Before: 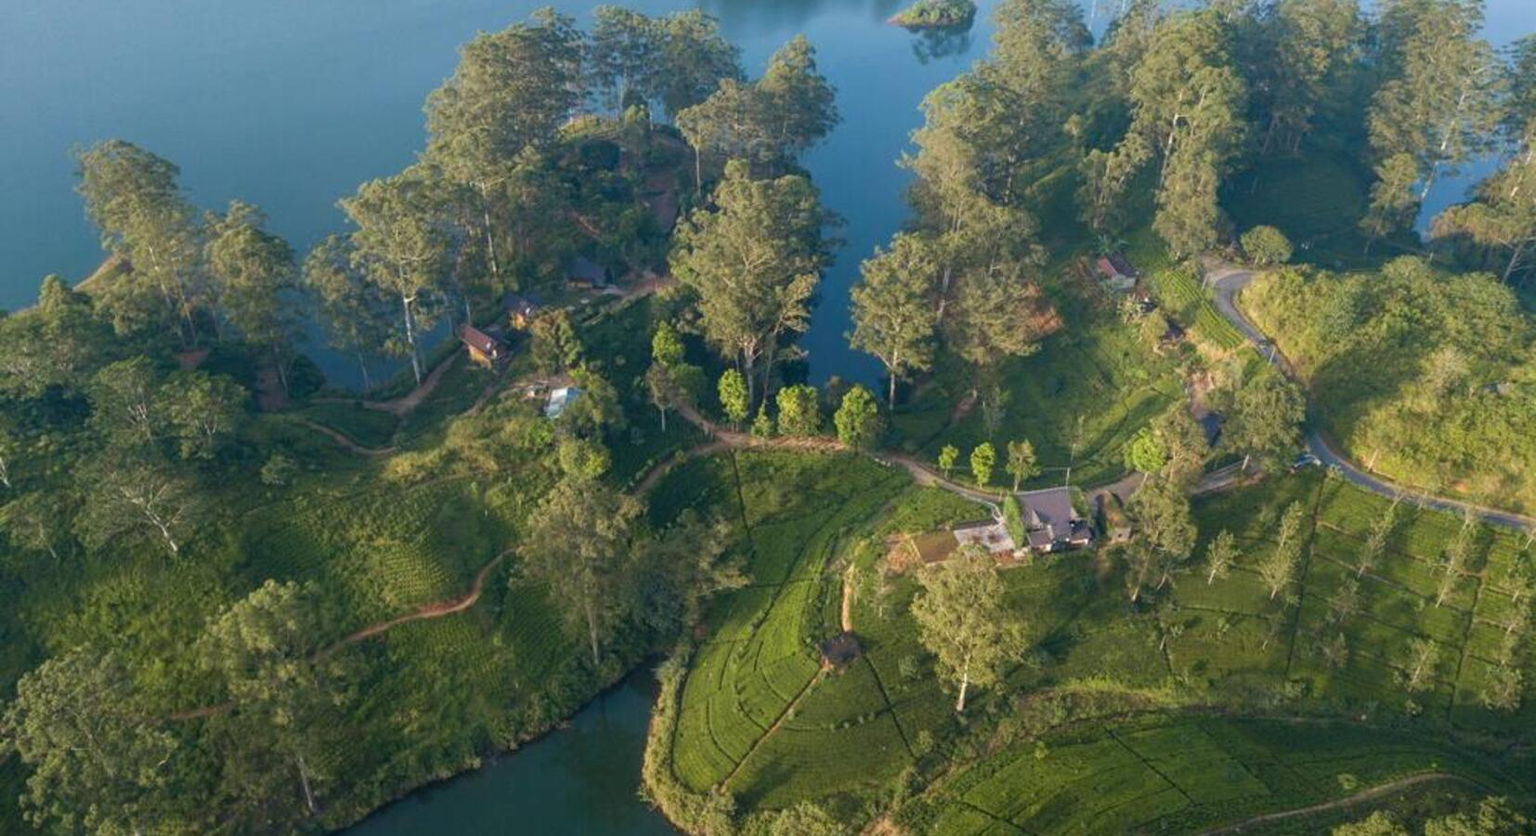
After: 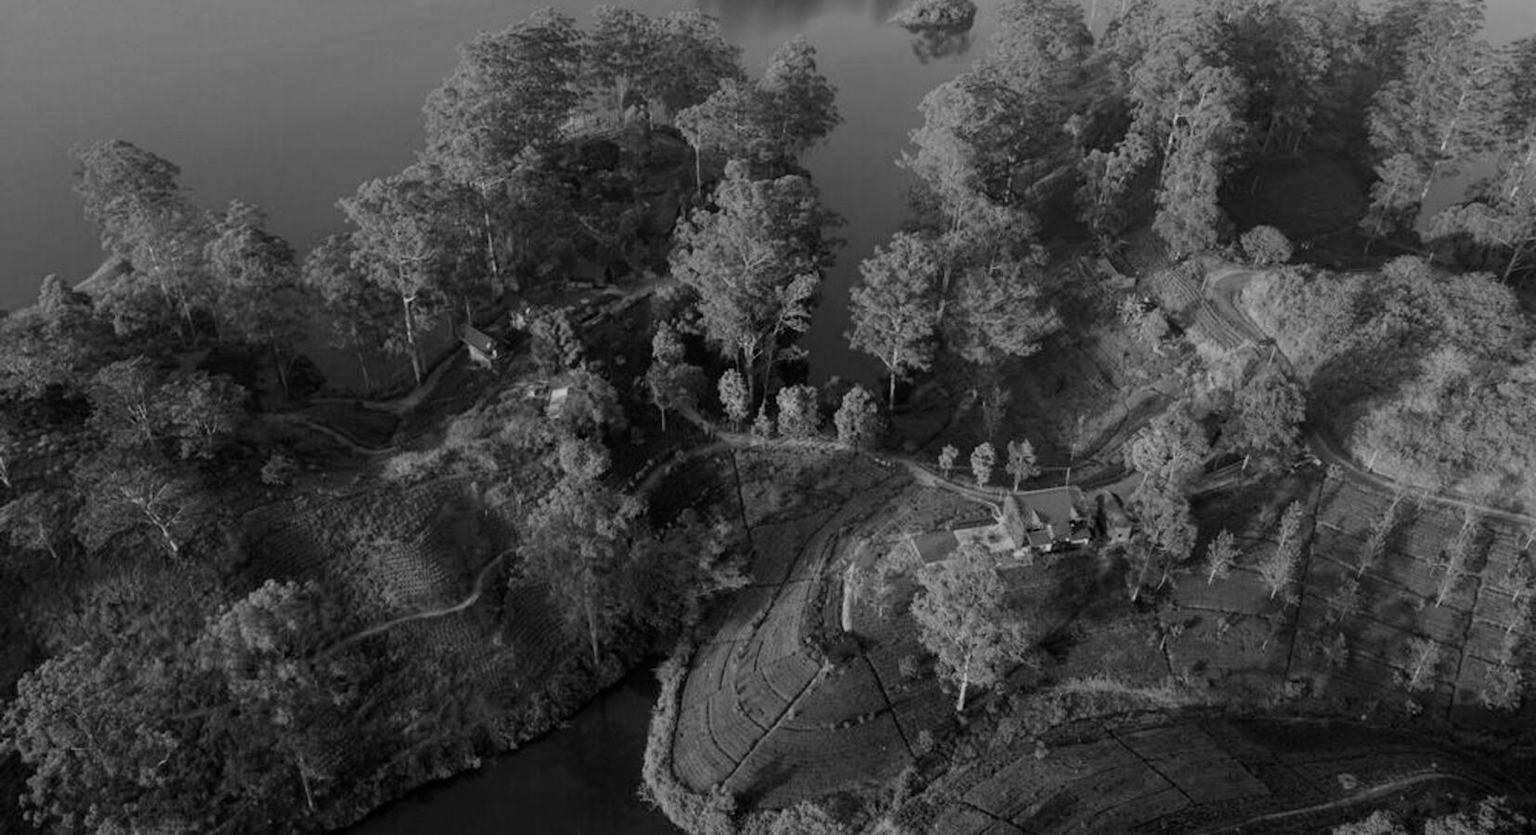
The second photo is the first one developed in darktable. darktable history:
monochrome: size 3.1
filmic rgb: middle gray luminance 29%, black relative exposure -10.3 EV, white relative exposure 5.5 EV, threshold 6 EV, target black luminance 0%, hardness 3.95, latitude 2.04%, contrast 1.132, highlights saturation mix 5%, shadows ↔ highlights balance 15.11%, add noise in highlights 0, preserve chrominance no, color science v3 (2019), use custom middle-gray values true, iterations of high-quality reconstruction 0, contrast in highlights soft, enable highlight reconstruction true
